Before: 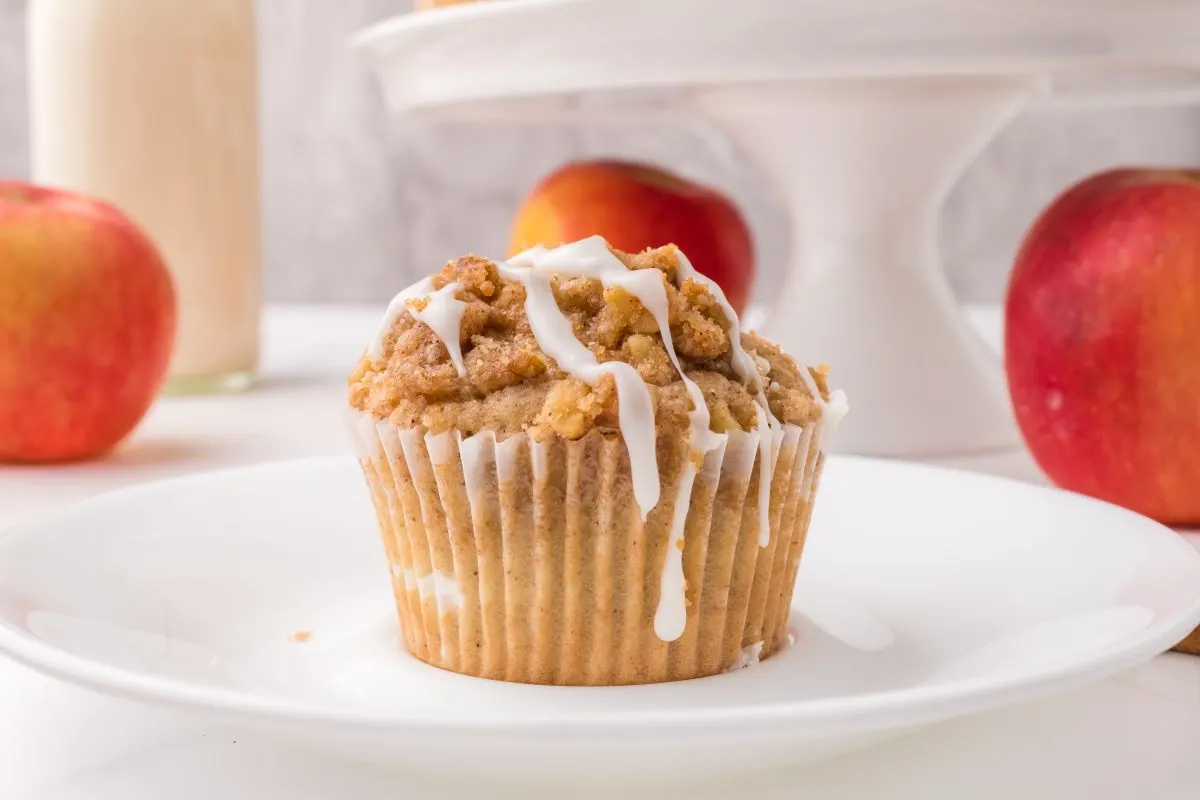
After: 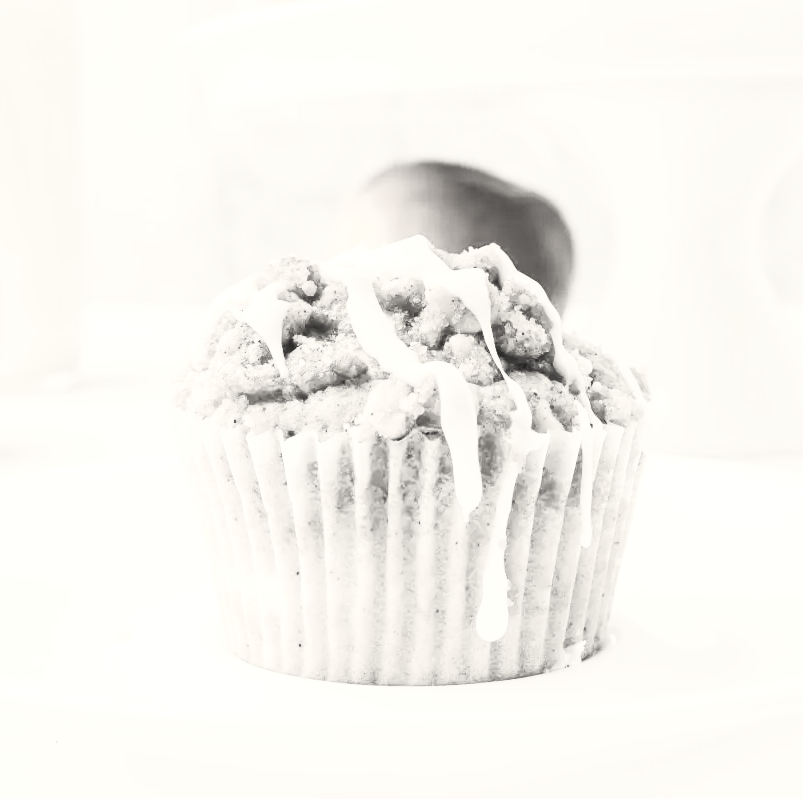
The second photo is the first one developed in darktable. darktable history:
crop and rotate: left 14.916%, right 18.106%
color correction: highlights b* 2.93
exposure: black level correction 0, exposure 0.498 EV, compensate exposure bias true, compensate highlight preservation false
contrast brightness saturation: contrast 0.522, brightness 0.465, saturation -0.98
